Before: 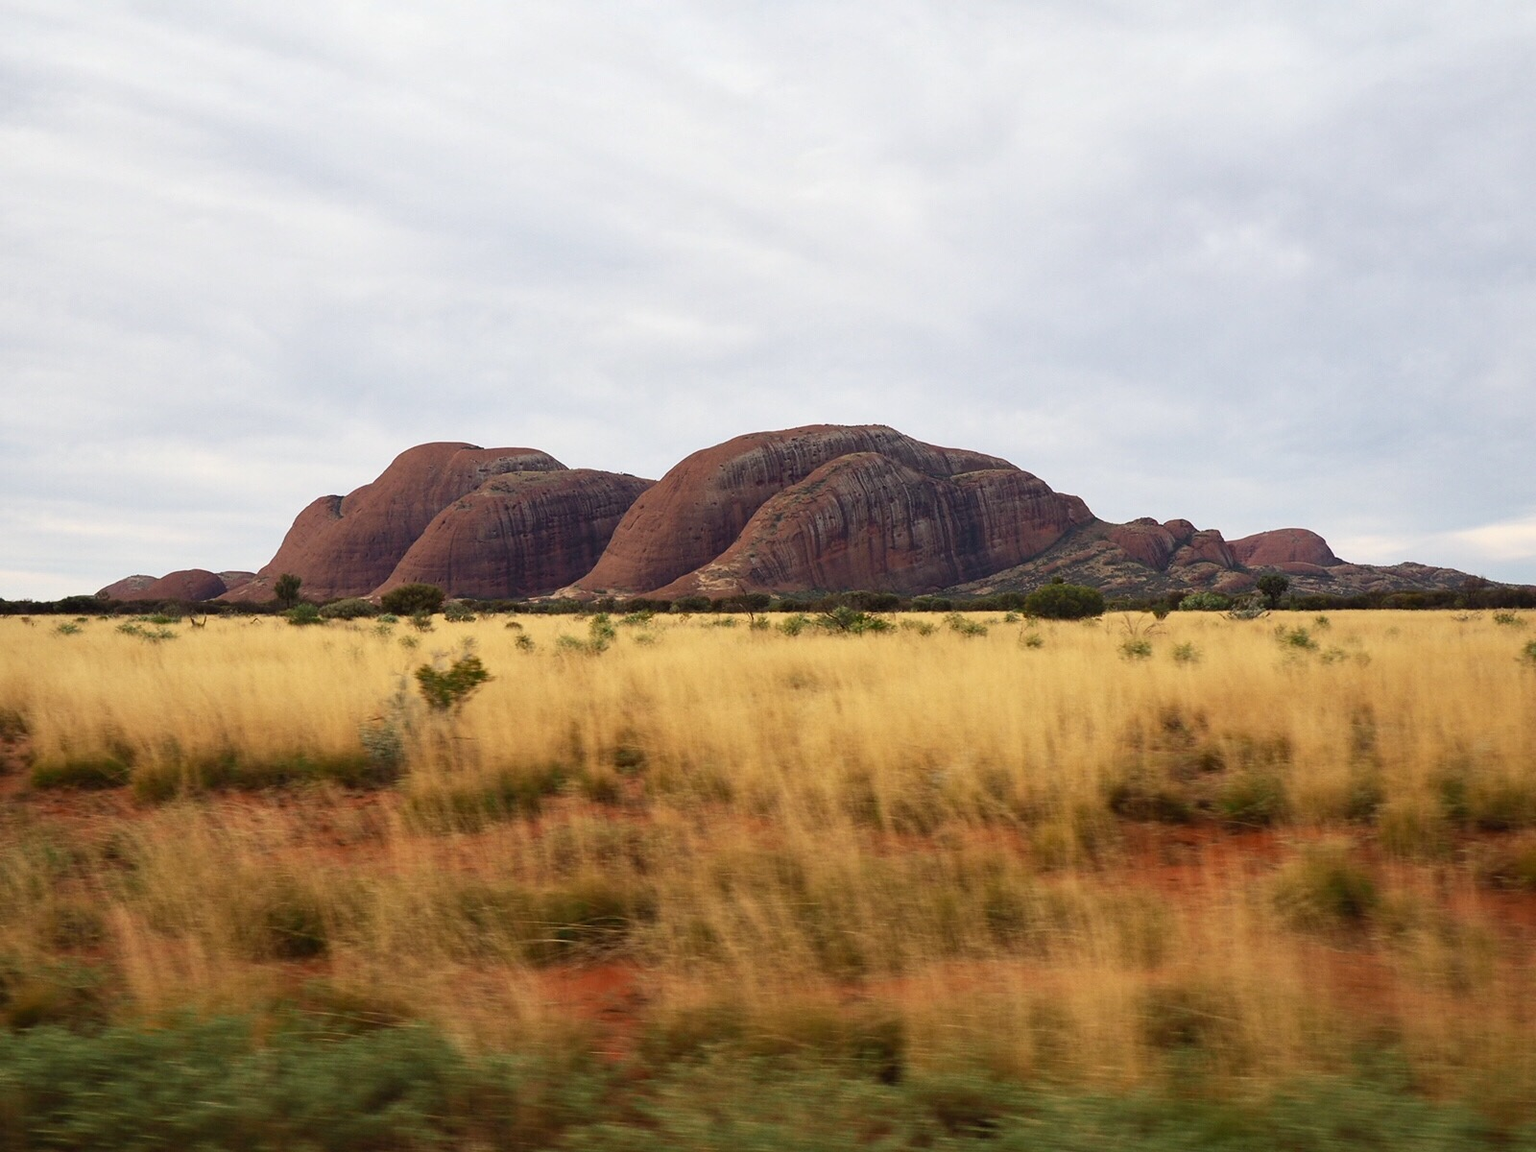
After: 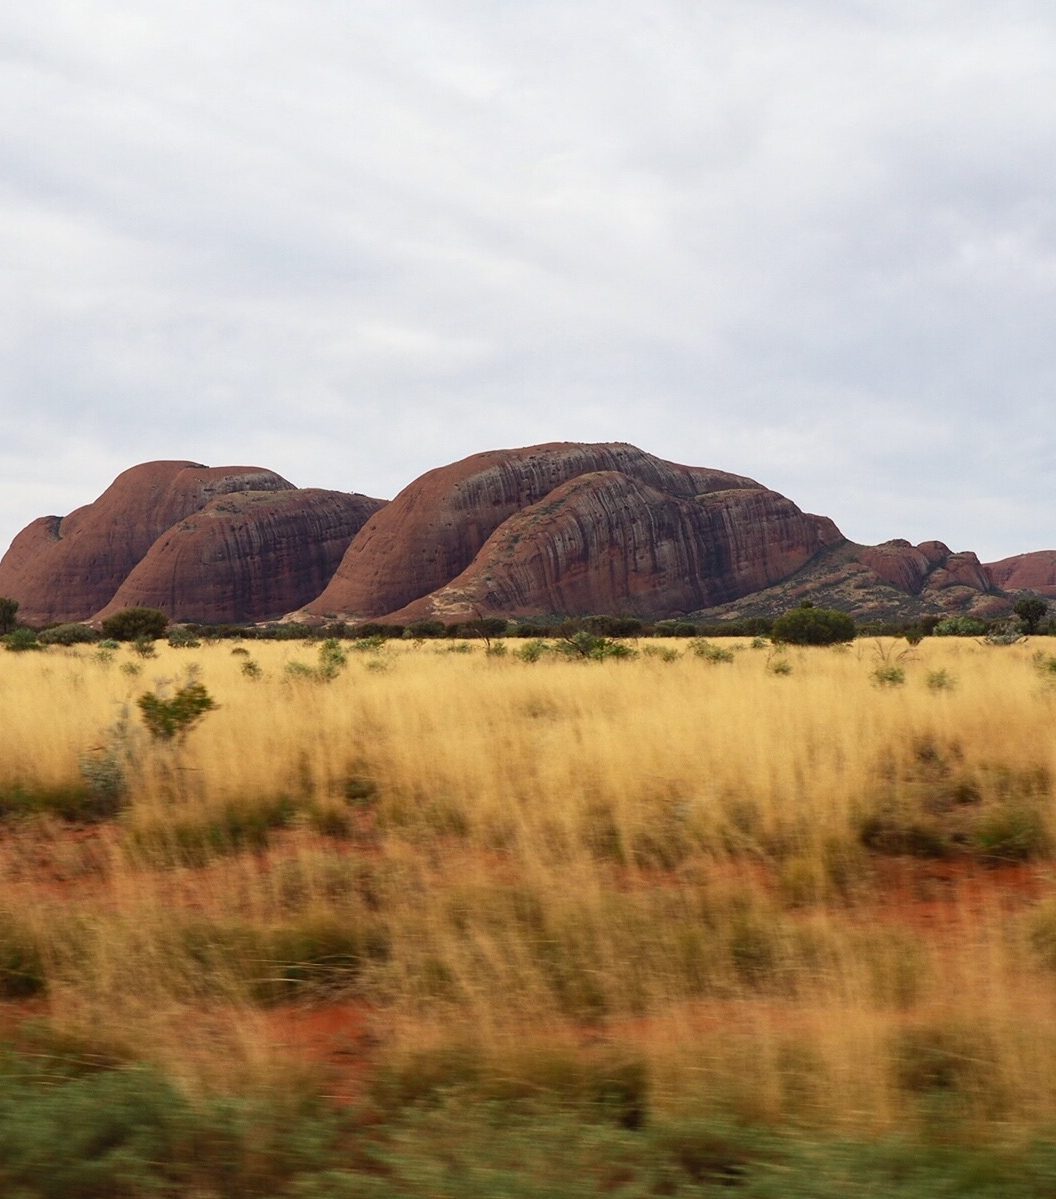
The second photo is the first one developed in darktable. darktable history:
tone equalizer: on, module defaults
crop and rotate: left 18.442%, right 15.508%
